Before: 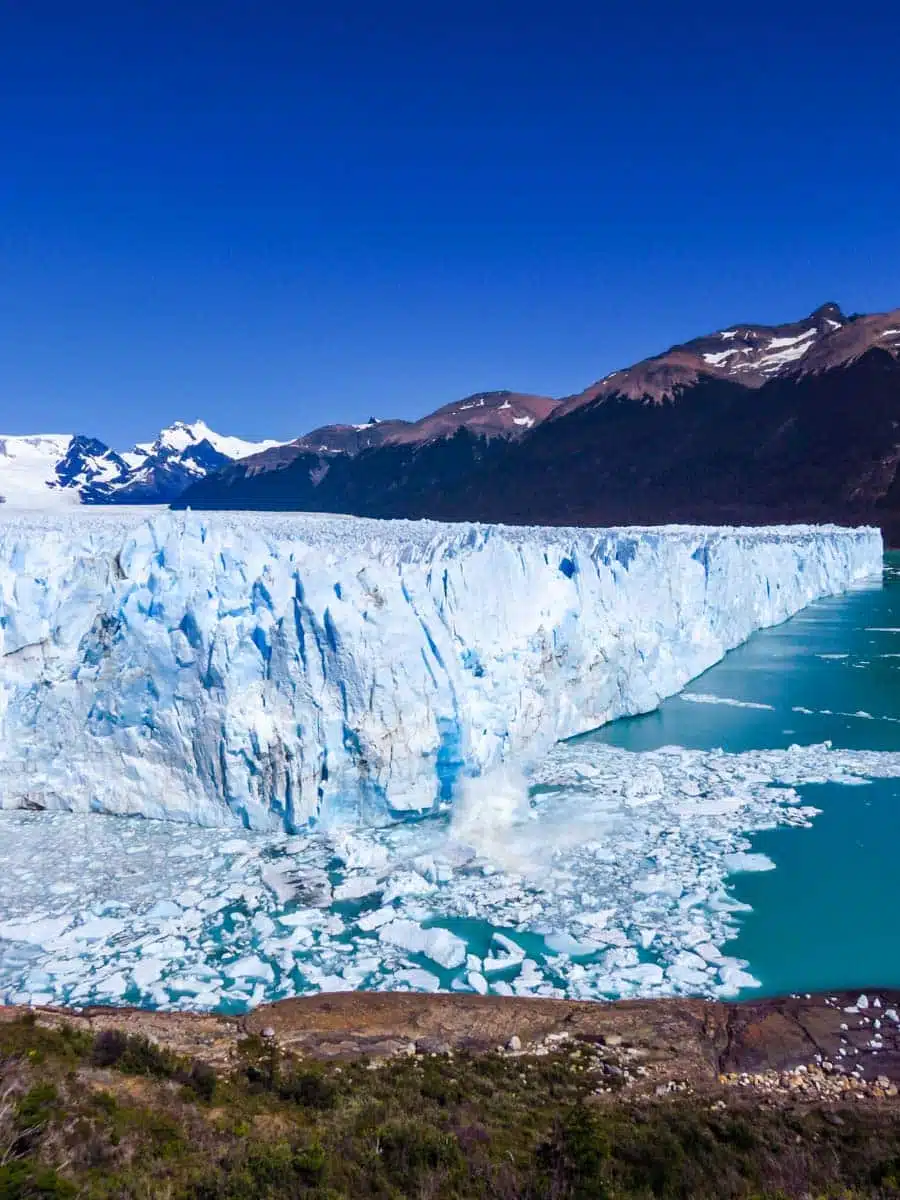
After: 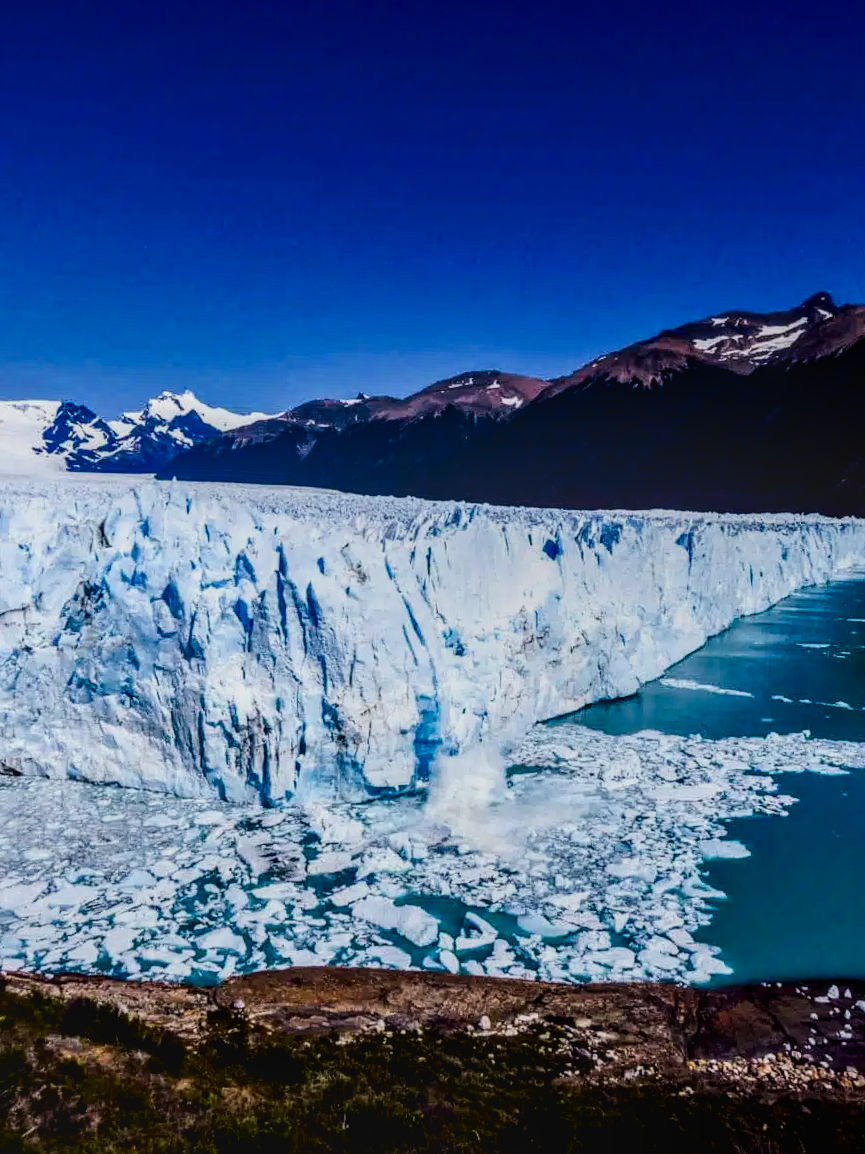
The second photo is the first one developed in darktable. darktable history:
local contrast: highlights 1%, shadows 6%, detail 133%
filmic rgb: black relative exposure -3.41 EV, white relative exposure 3.45 EV, hardness 2.36, contrast 1.104
contrast brightness saturation: contrast 0.238, brightness -0.227, saturation 0.137
crop and rotate: angle -1.72°
